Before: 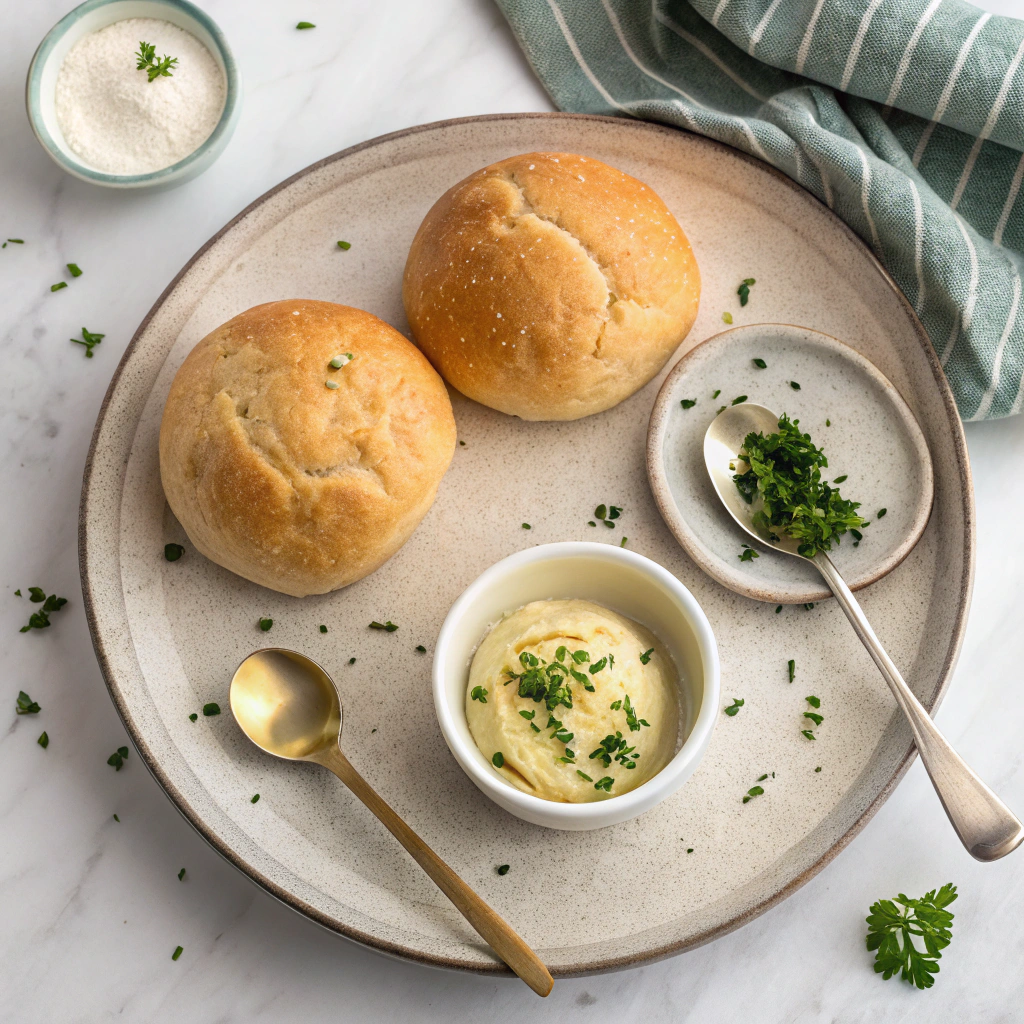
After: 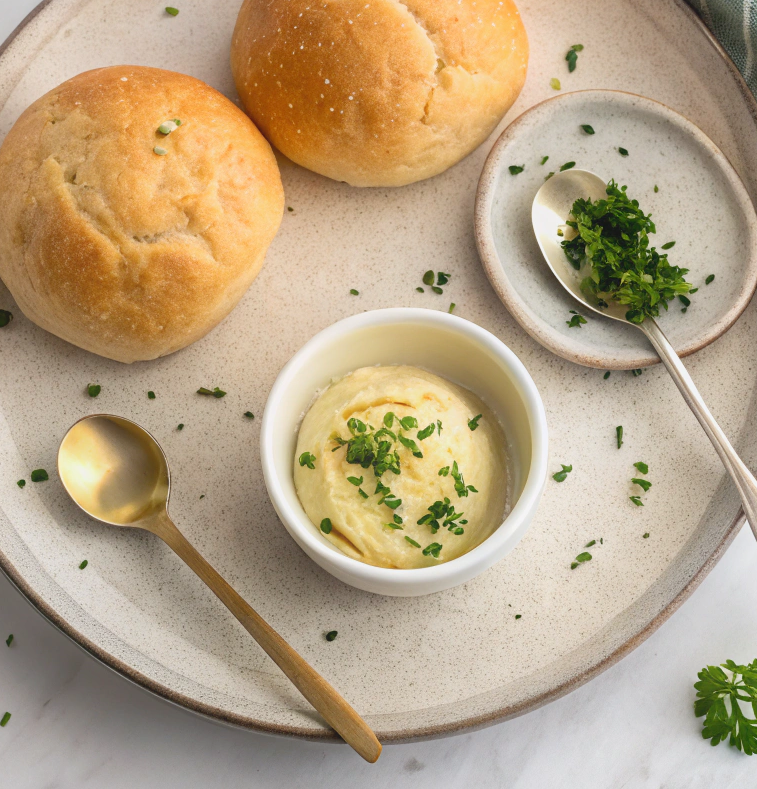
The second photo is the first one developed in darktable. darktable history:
levels: levels [0, 0.478, 1]
crop: left 16.871%, top 22.857%, right 9.116%
contrast equalizer: octaves 7, y [[0.6 ×6], [0.55 ×6], [0 ×6], [0 ×6], [0 ×6]], mix -0.3
